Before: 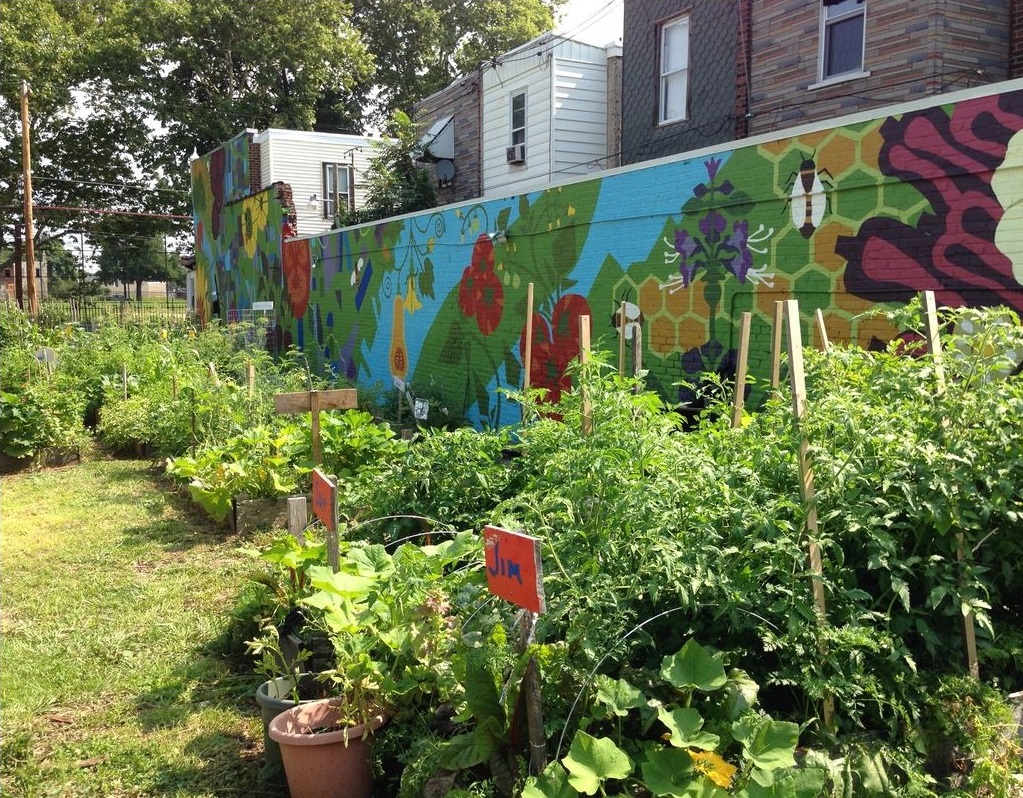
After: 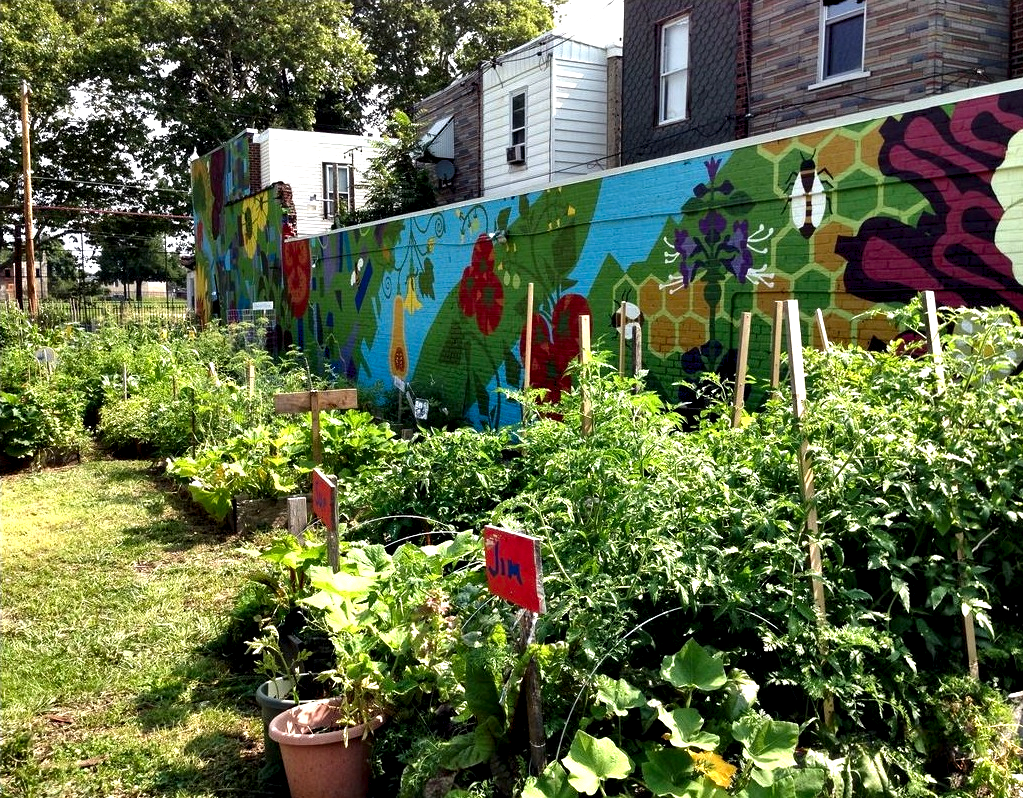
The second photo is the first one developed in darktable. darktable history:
contrast brightness saturation: brightness -0.087
shadows and highlights: shadows 52.72, highlights color adjustment 78.49%, soften with gaussian
contrast equalizer: y [[0.6 ×6], [0.55 ×6], [0 ×6], [0 ×6], [0 ×6]]
